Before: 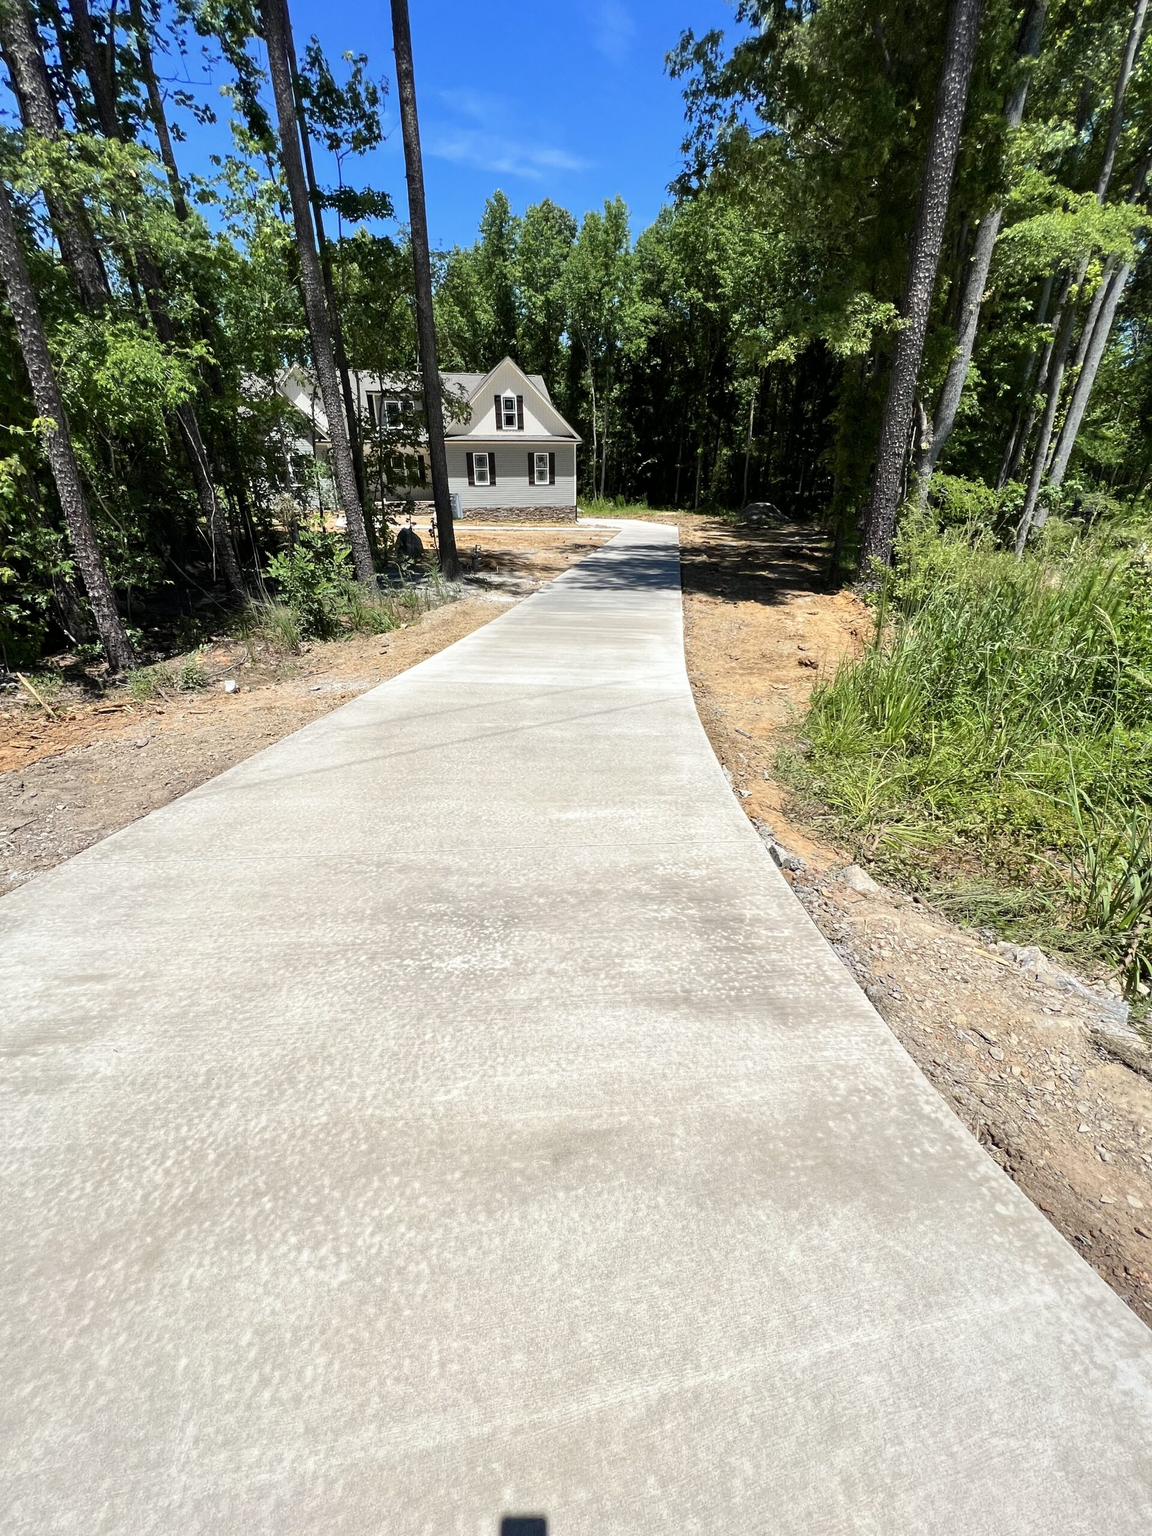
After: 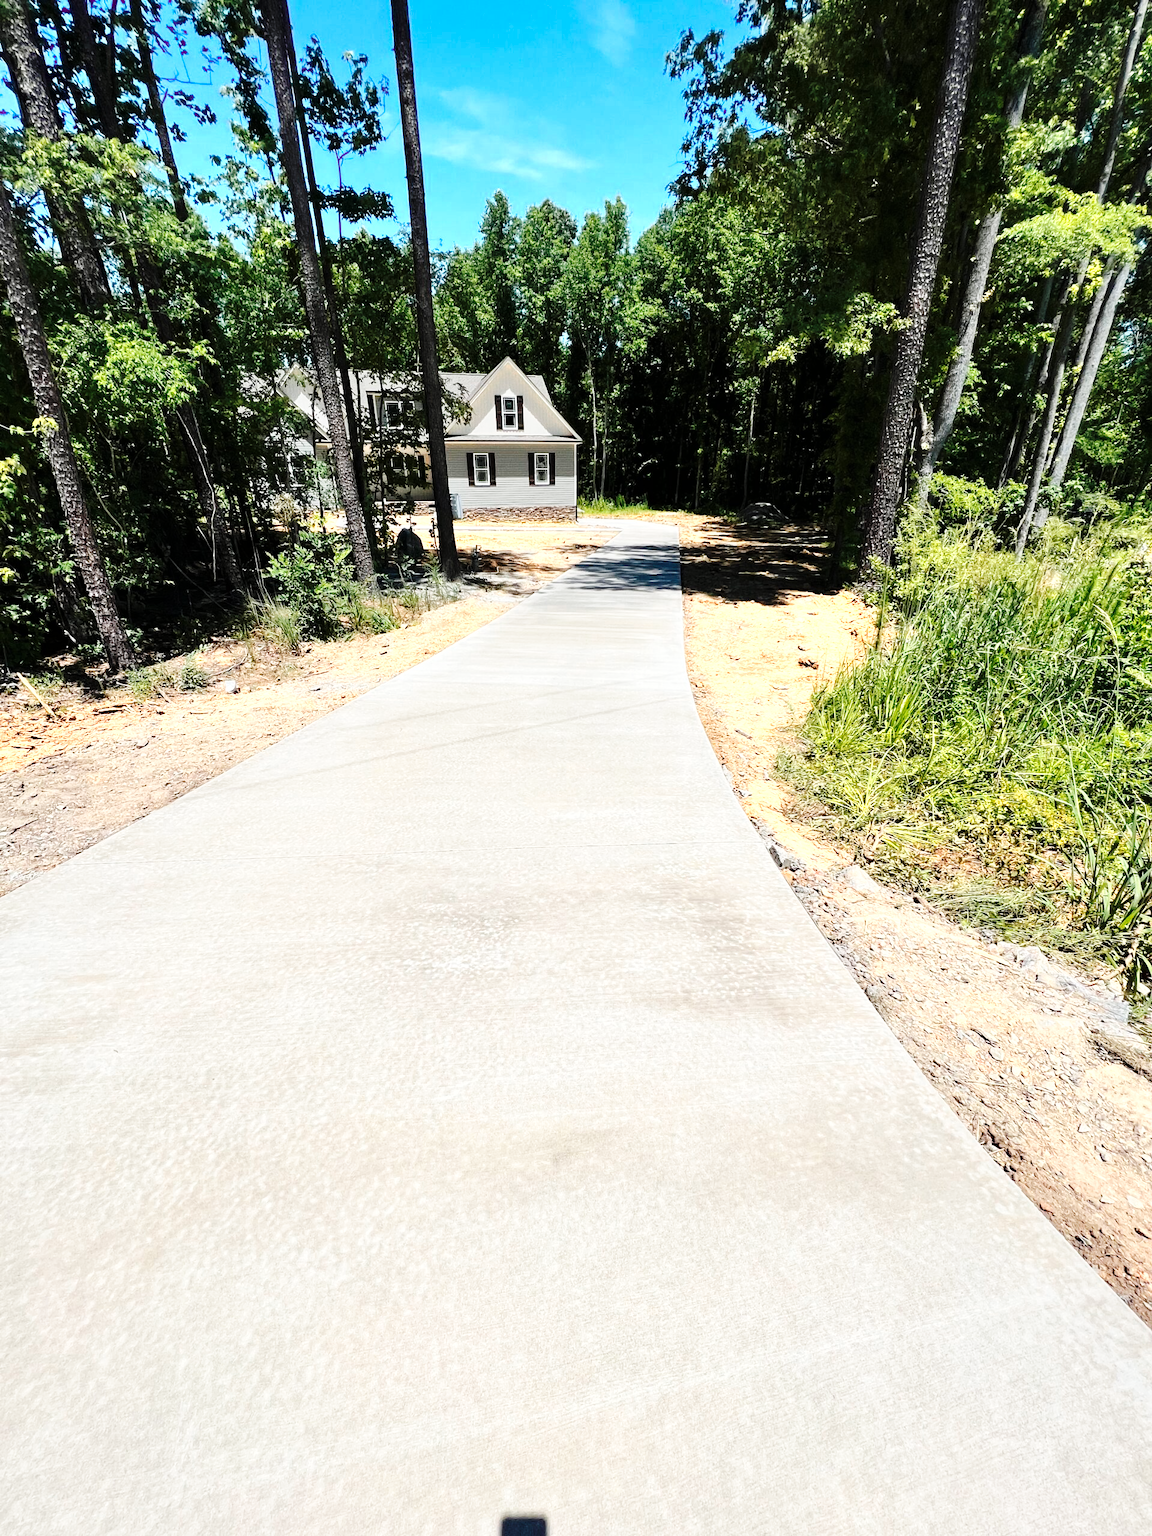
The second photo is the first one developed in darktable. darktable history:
color zones: curves: ch0 [(0.018, 0.548) (0.197, 0.654) (0.425, 0.447) (0.605, 0.658) (0.732, 0.579)]; ch1 [(0.105, 0.531) (0.224, 0.531) (0.386, 0.39) (0.618, 0.456) (0.732, 0.456) (0.956, 0.421)]; ch2 [(0.039, 0.583) (0.215, 0.465) (0.399, 0.544) (0.465, 0.548) (0.614, 0.447) (0.724, 0.43) (0.882, 0.623) (0.956, 0.632)]
base curve: curves: ch0 [(0, 0) (0.036, 0.025) (0.121, 0.166) (0.206, 0.329) (0.605, 0.79) (1, 1)], preserve colors none
